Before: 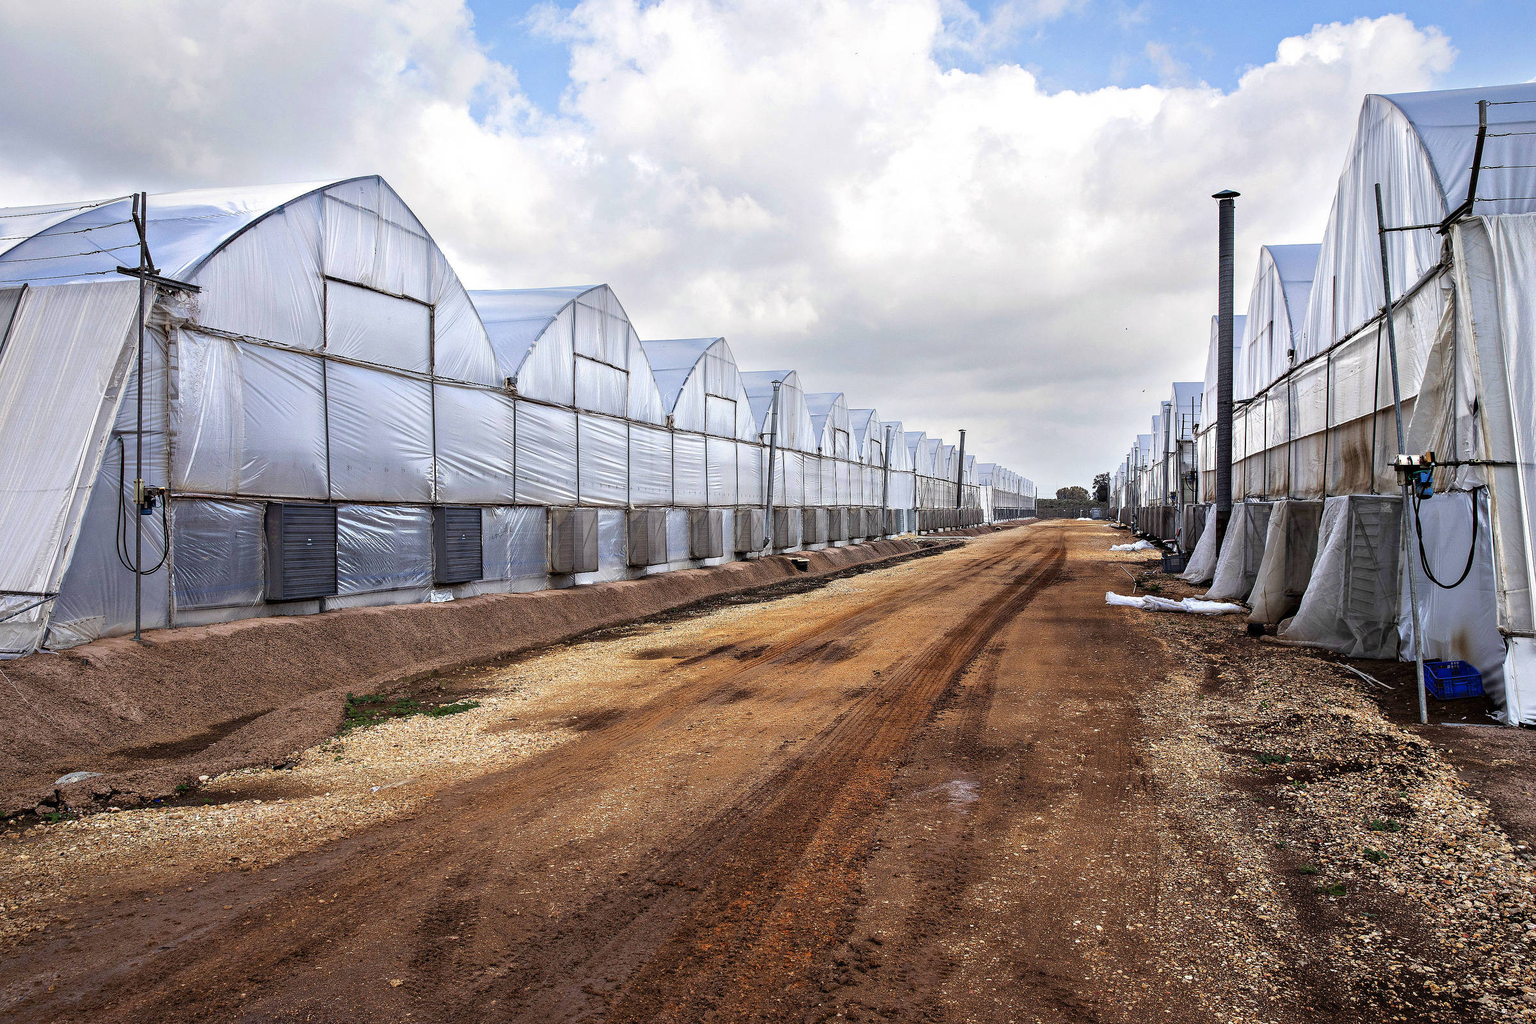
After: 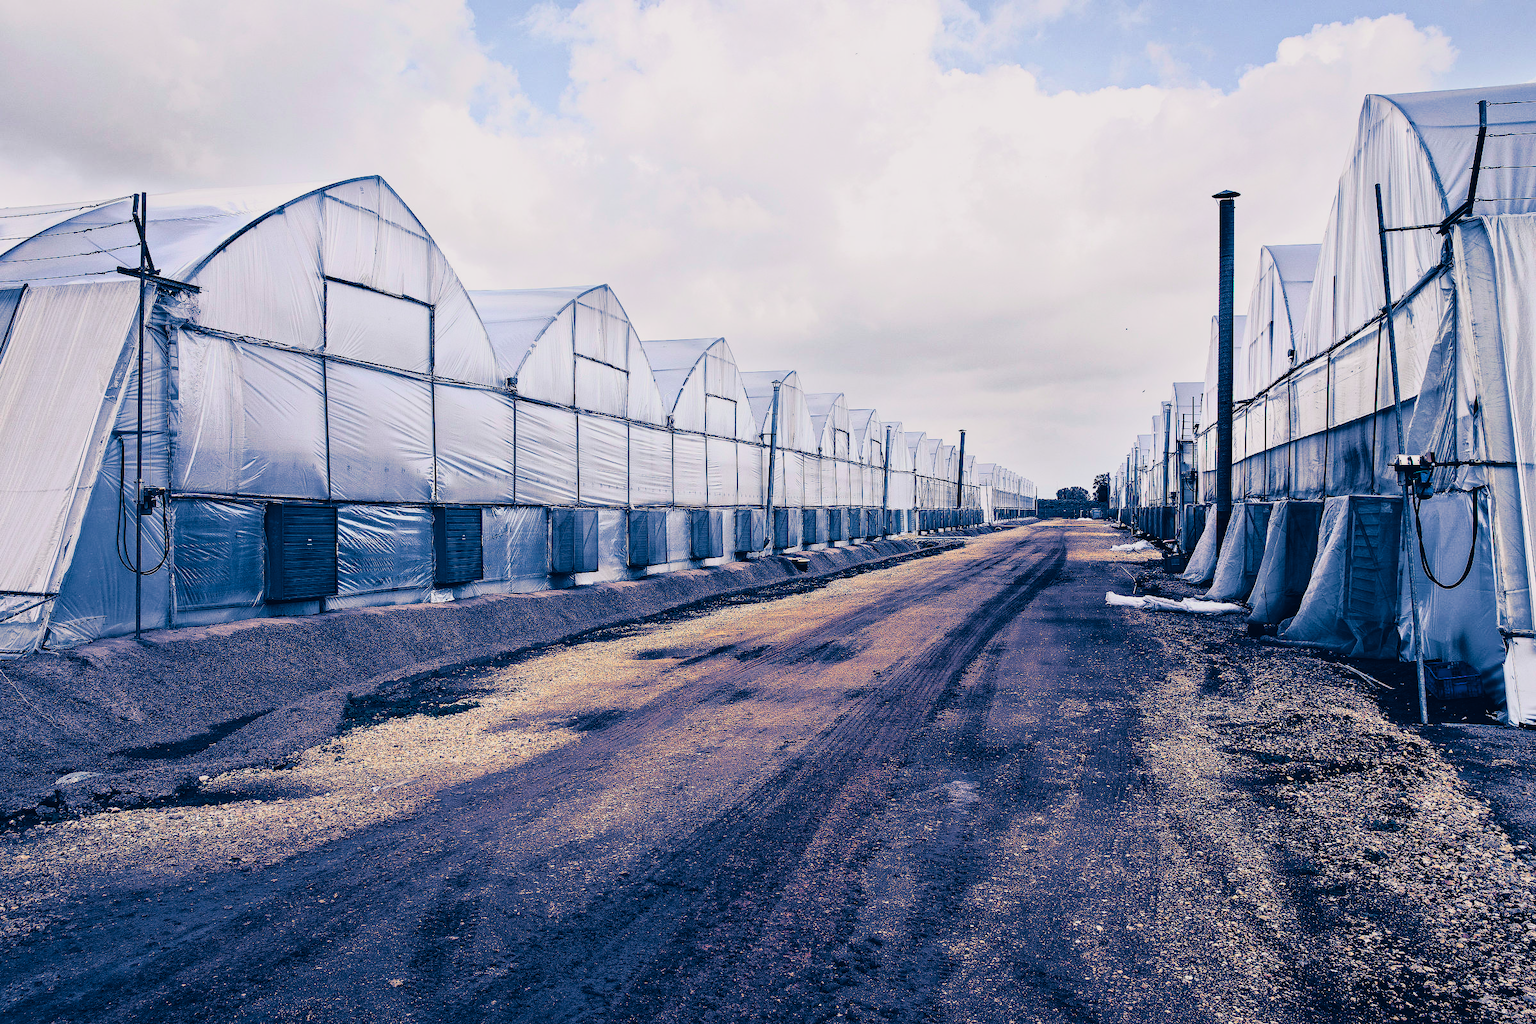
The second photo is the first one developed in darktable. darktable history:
split-toning: shadows › hue 226.8°, shadows › saturation 1, highlights › saturation 0, balance -61.41
tone curve: curves: ch0 [(0, 0.032) (0.094, 0.08) (0.265, 0.208) (0.41, 0.417) (0.498, 0.496) (0.638, 0.673) (0.819, 0.841) (0.96, 0.899)]; ch1 [(0, 0) (0.161, 0.092) (0.37, 0.302) (0.417, 0.434) (0.495, 0.504) (0.576, 0.589) (0.725, 0.765) (1, 1)]; ch2 [(0, 0) (0.352, 0.403) (0.45, 0.469) (0.521, 0.515) (0.59, 0.579) (1, 1)], color space Lab, independent channels, preserve colors none
local contrast: mode bilateral grid, contrast 100, coarseness 100, detail 91%, midtone range 0.2
tone equalizer: on, module defaults
